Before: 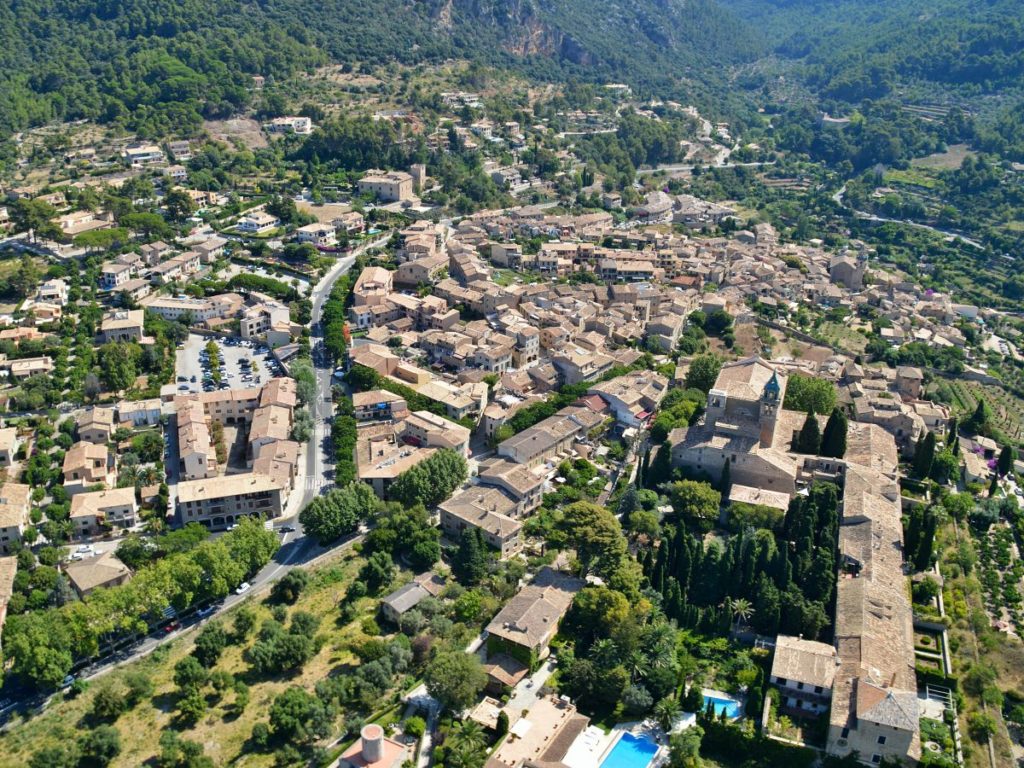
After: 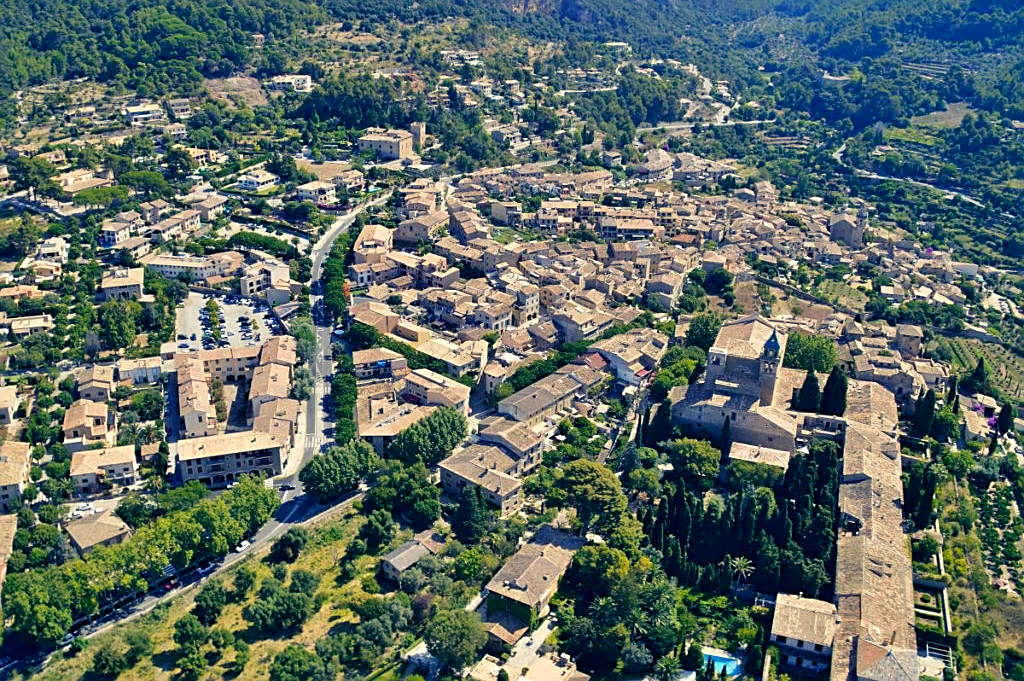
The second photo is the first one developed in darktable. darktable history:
crop and rotate: top 5.487%, bottom 5.742%
color balance rgb: shadows lift › luminance -40.77%, shadows lift › chroma 14.368%, shadows lift › hue 261.09°, power › hue 309.5°, highlights gain › chroma 3.076%, highlights gain › hue 78.52°, global offset › chroma 0.054%, global offset › hue 253.78°, perceptual saturation grading › global saturation 9.561%
sharpen: on, module defaults
